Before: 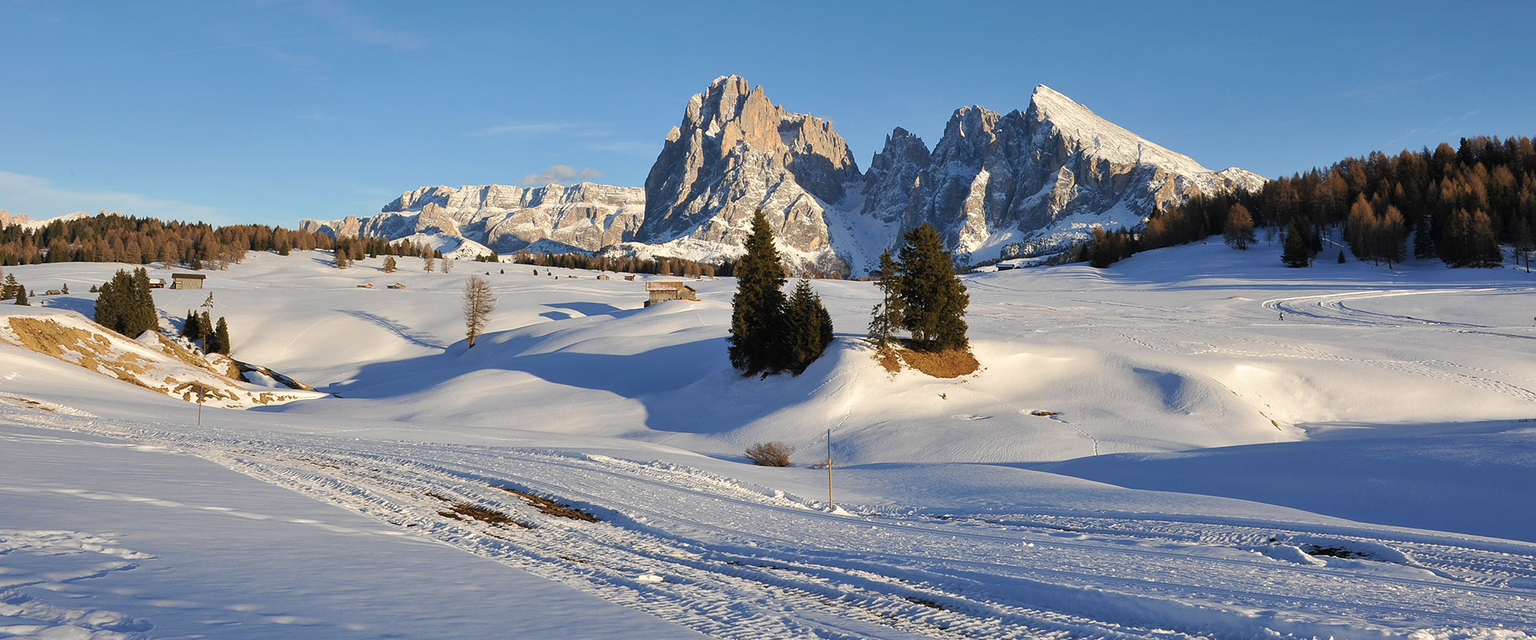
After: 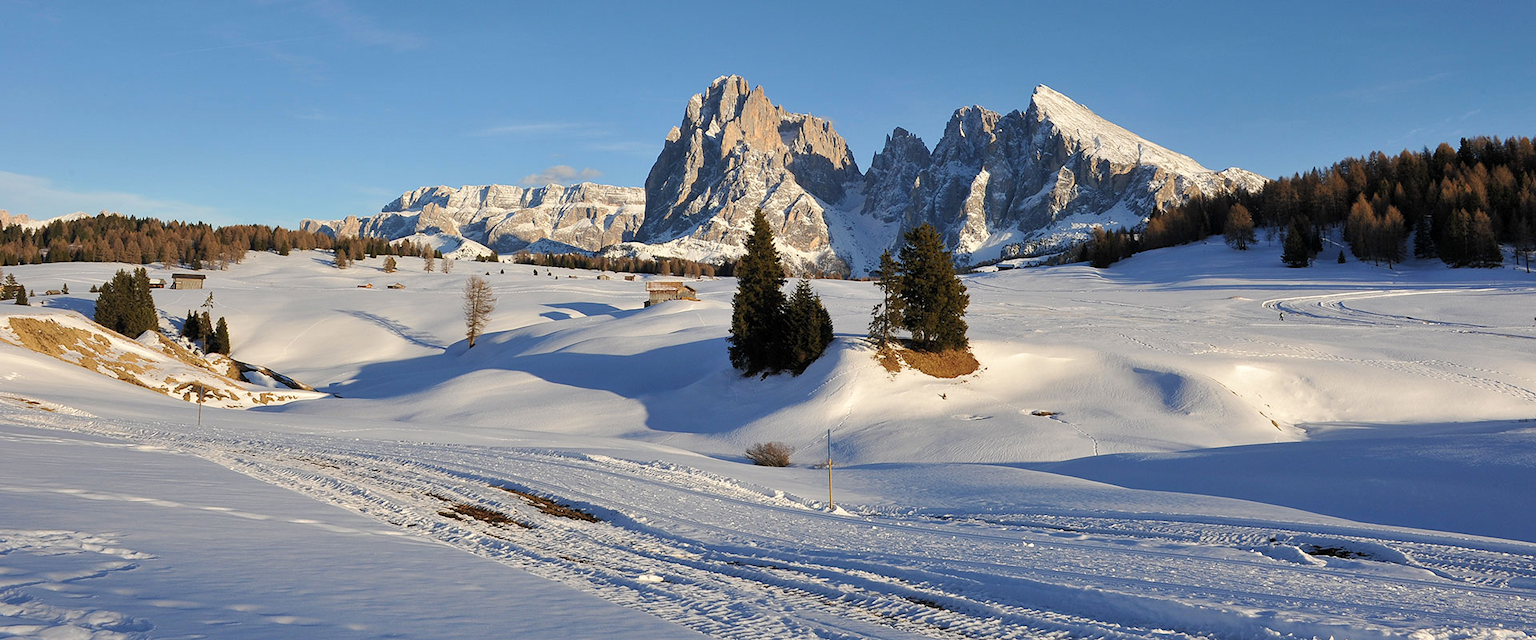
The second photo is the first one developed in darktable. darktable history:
levels: mode automatic, black 0.097%, levels [0, 0.394, 0.787]
